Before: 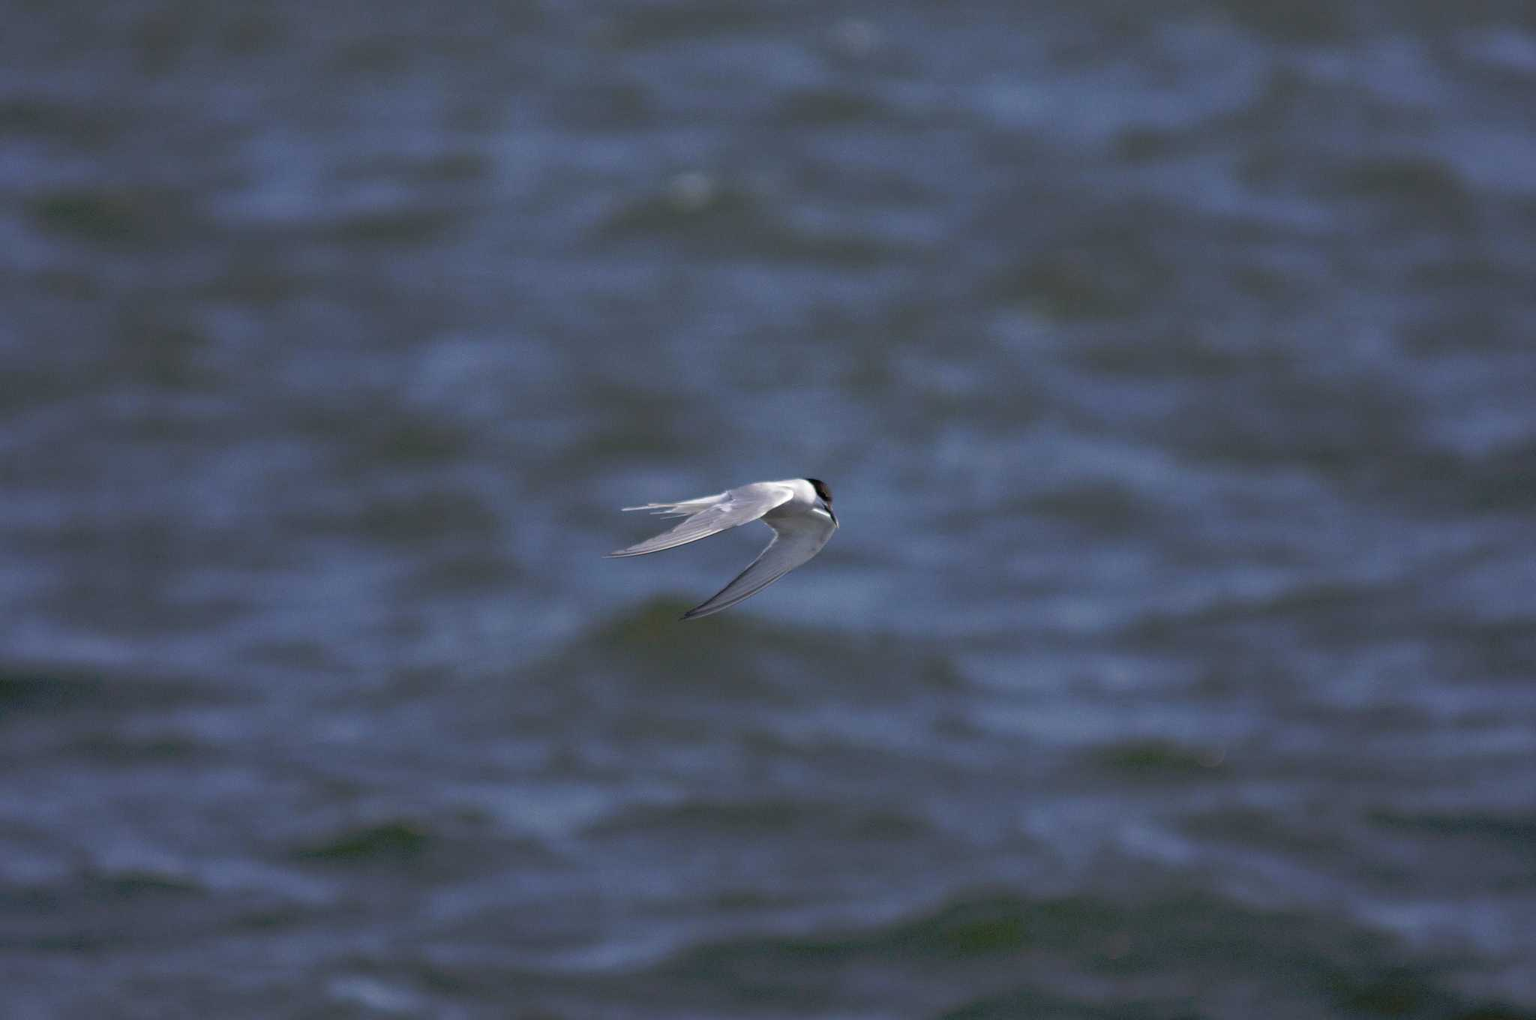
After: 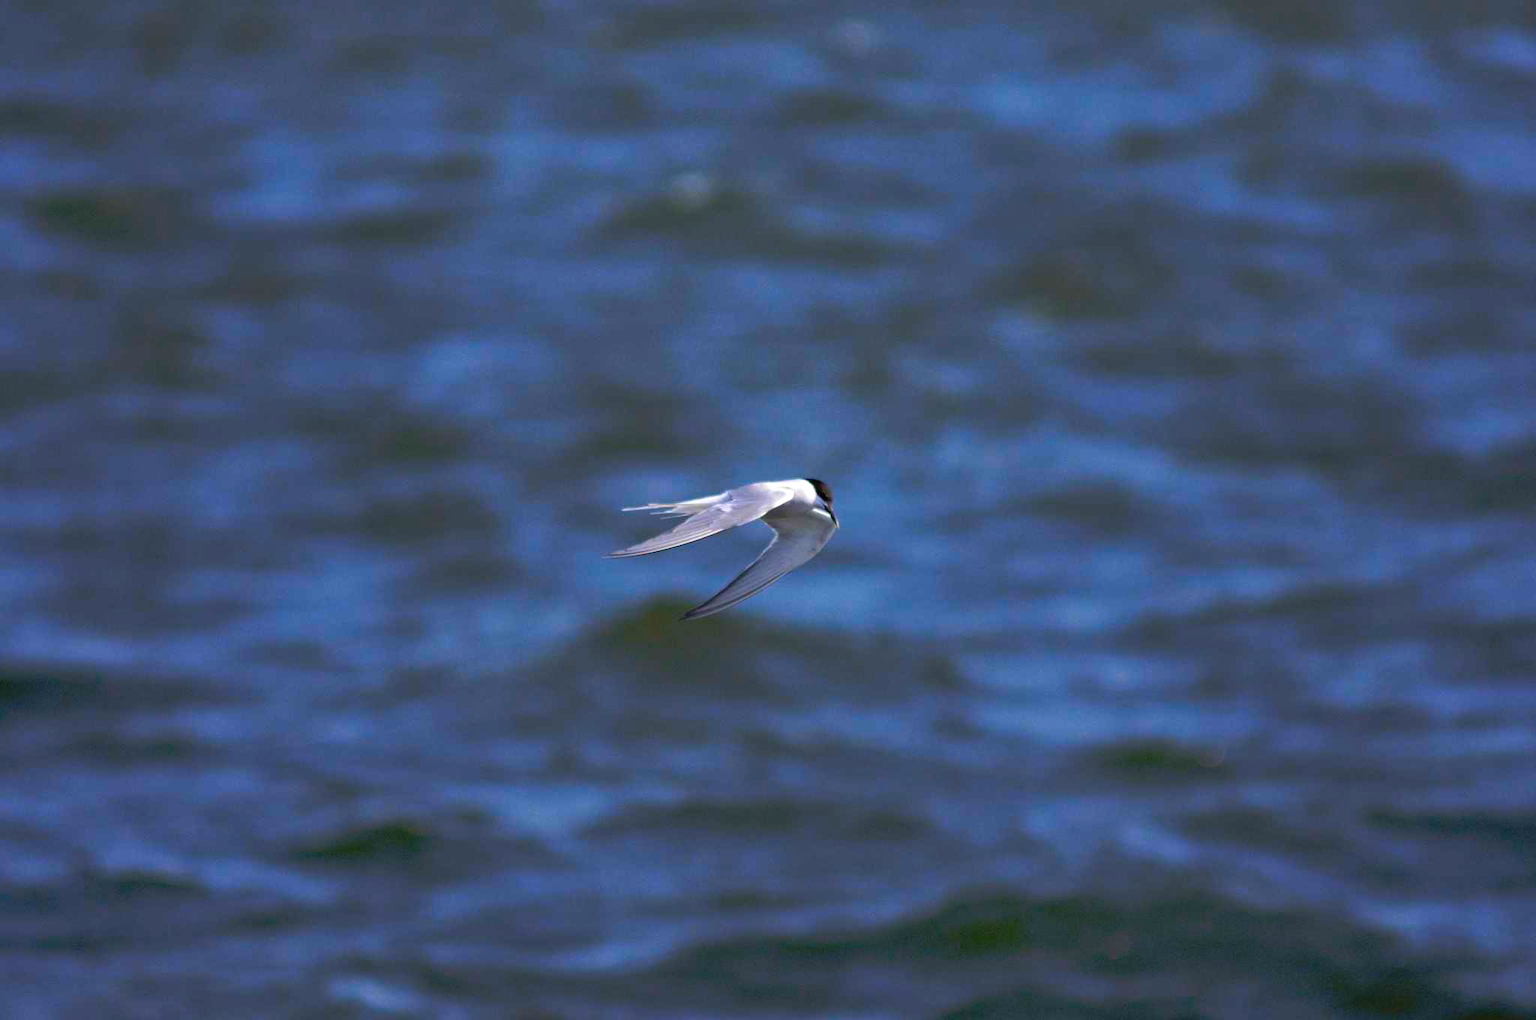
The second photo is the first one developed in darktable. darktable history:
color correction: highlights b* -0.035, saturation 1.83
tone equalizer: -8 EV -0.393 EV, -7 EV -0.414 EV, -6 EV -0.327 EV, -5 EV -0.218 EV, -3 EV 0.213 EV, -2 EV 0.356 EV, -1 EV 0.366 EV, +0 EV 0.401 EV, edges refinement/feathering 500, mask exposure compensation -1.57 EV, preserve details no
